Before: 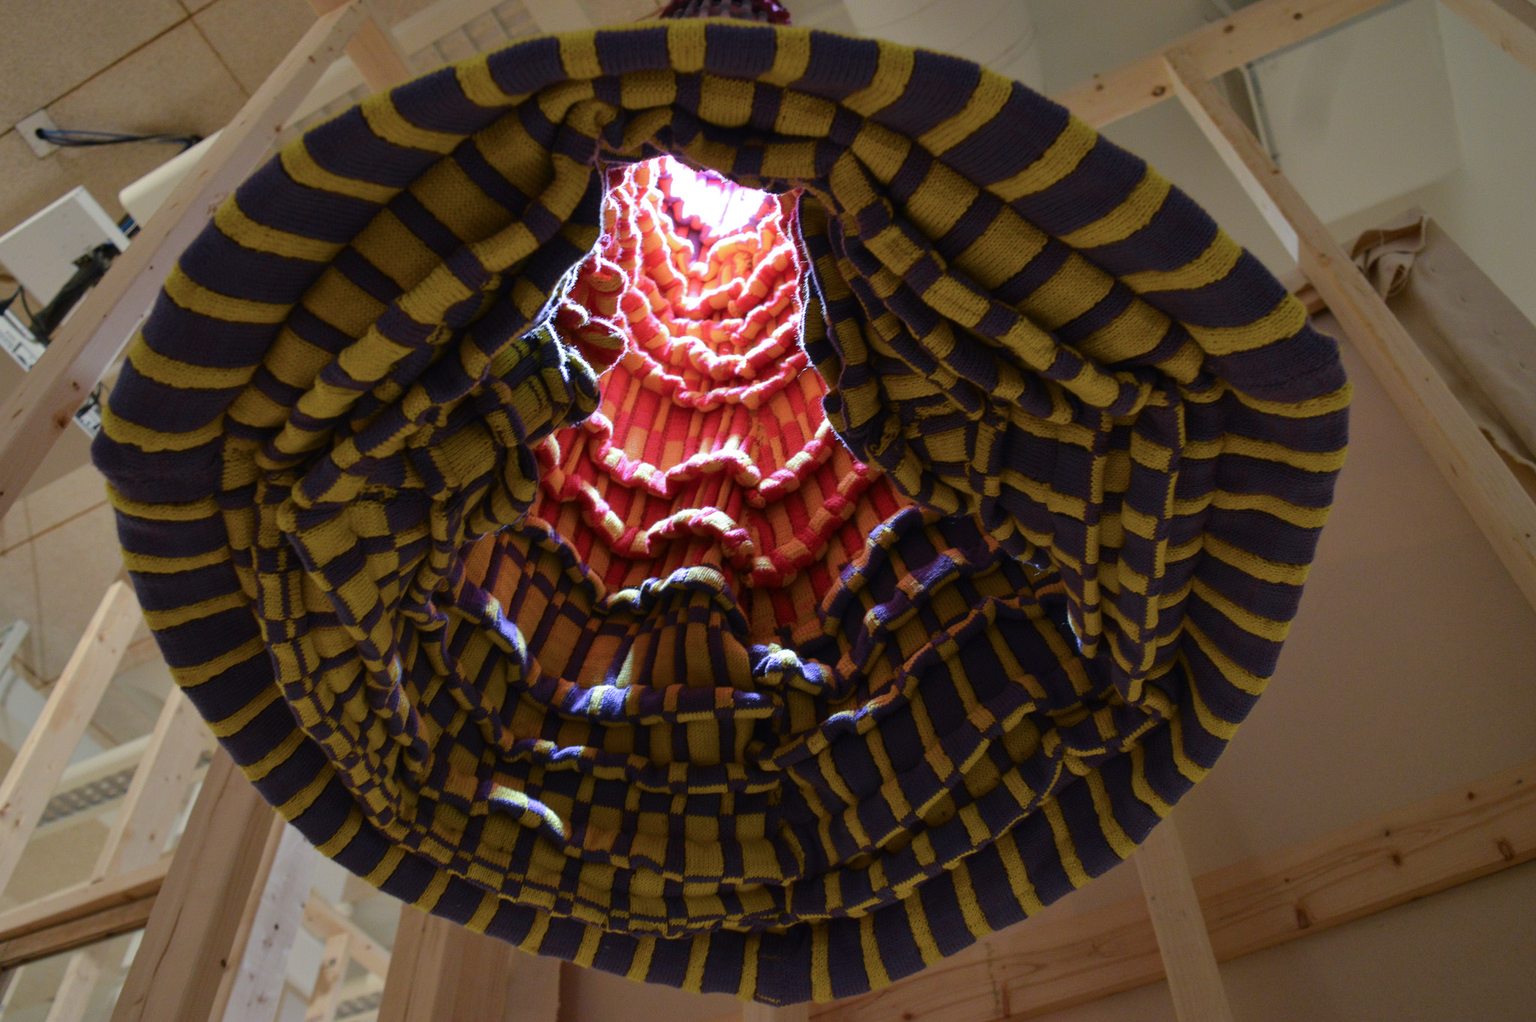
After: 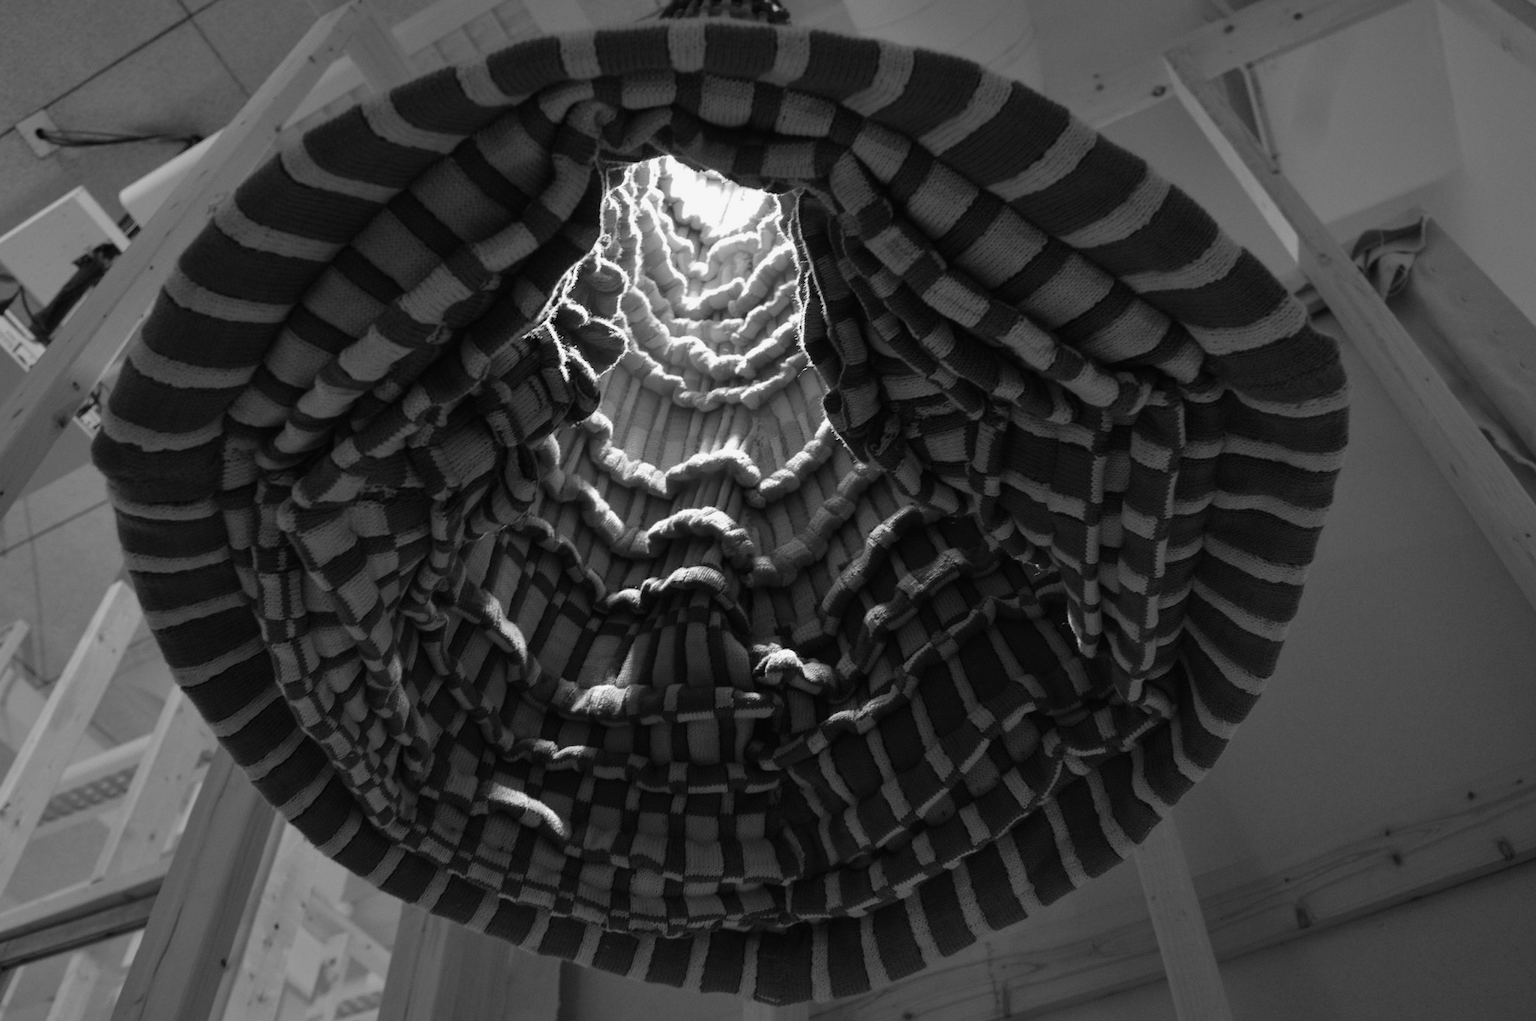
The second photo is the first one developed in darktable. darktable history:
base curve: curves: ch0 [(0, 0) (0.303, 0.277) (1, 1)]
color calibration: output gray [0.21, 0.42, 0.37, 0], gray › normalize channels true, illuminant same as pipeline (D50), adaptation XYZ, x 0.346, y 0.359, gamut compression 0
